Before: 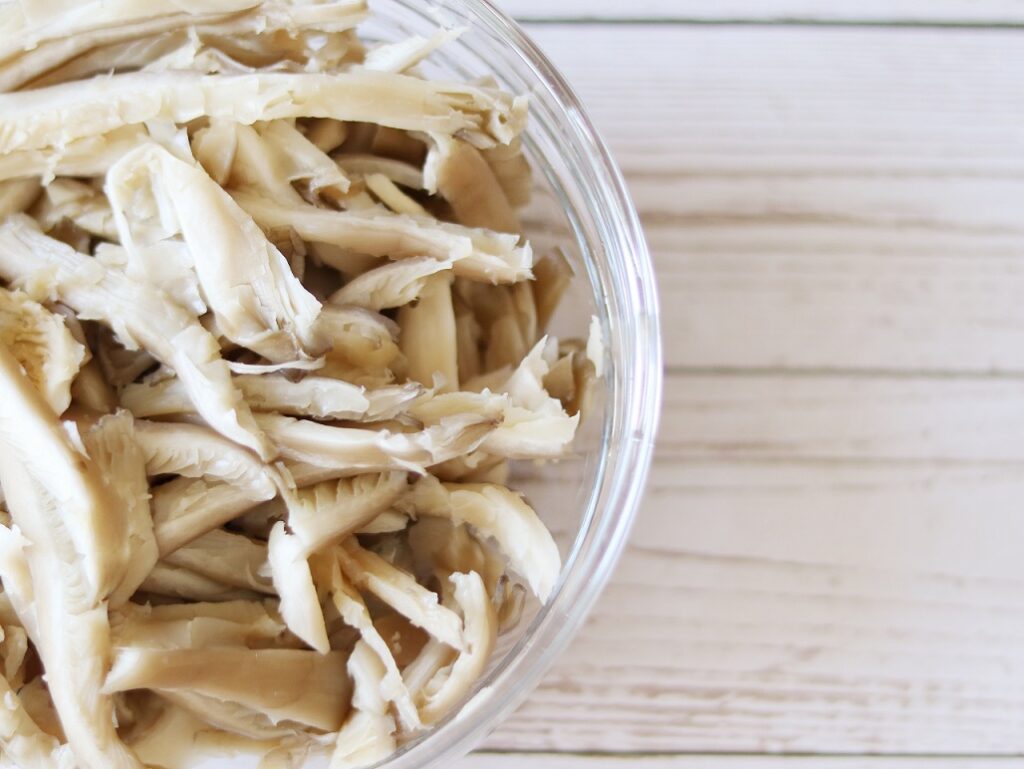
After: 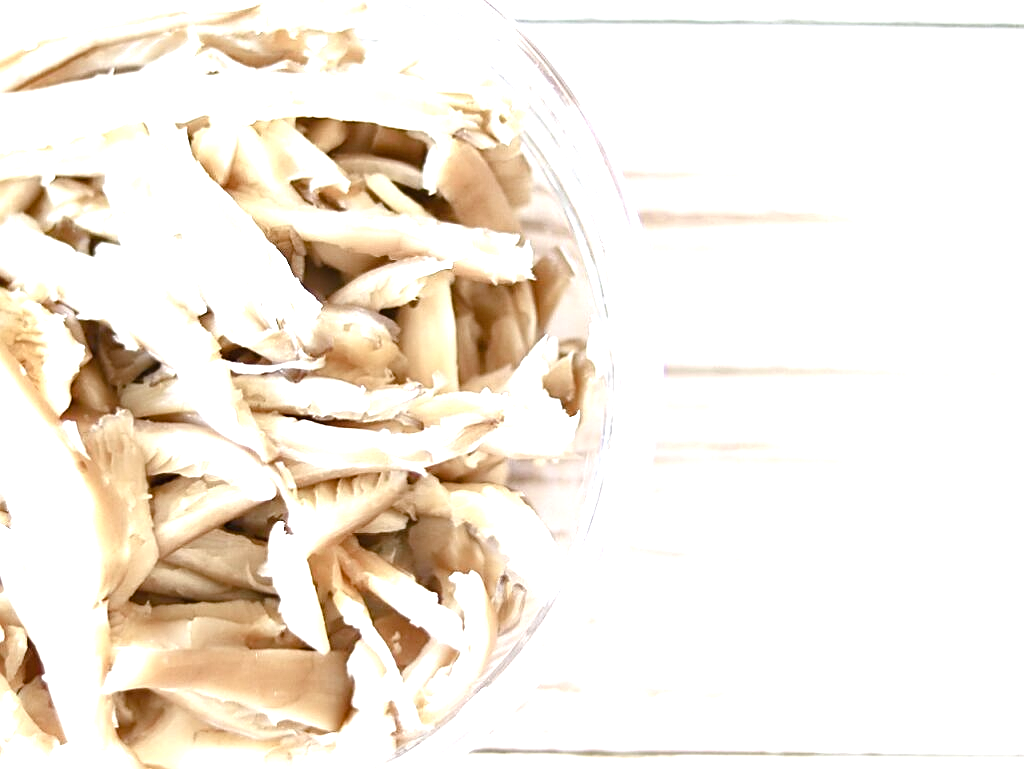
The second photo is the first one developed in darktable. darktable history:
exposure: black level correction 0, exposure 1.55 EV, compensate exposure bias true, compensate highlight preservation false
color balance rgb: shadows lift › luminance -10%, shadows lift › chroma 1%, shadows lift › hue 113°, power › luminance -15%, highlights gain › chroma 0.2%, highlights gain › hue 333°, global offset › luminance 0.5%, perceptual saturation grading › global saturation 20%, perceptual saturation grading › highlights -50%, perceptual saturation grading › shadows 25%, contrast -10%
sharpen: on, module defaults
